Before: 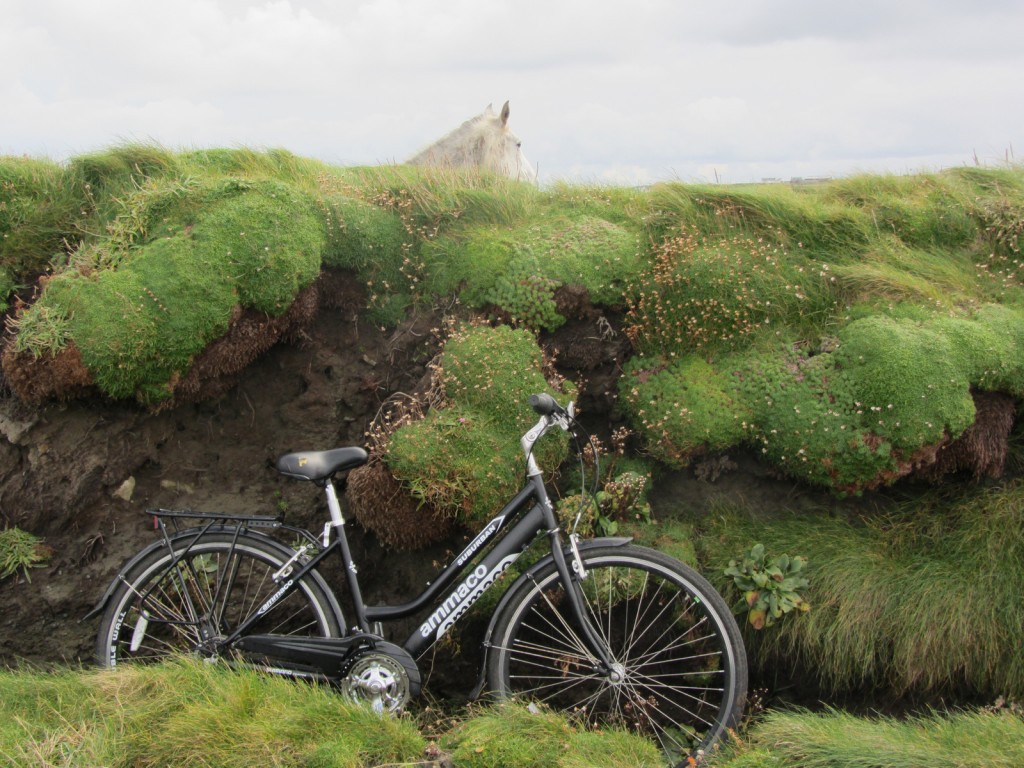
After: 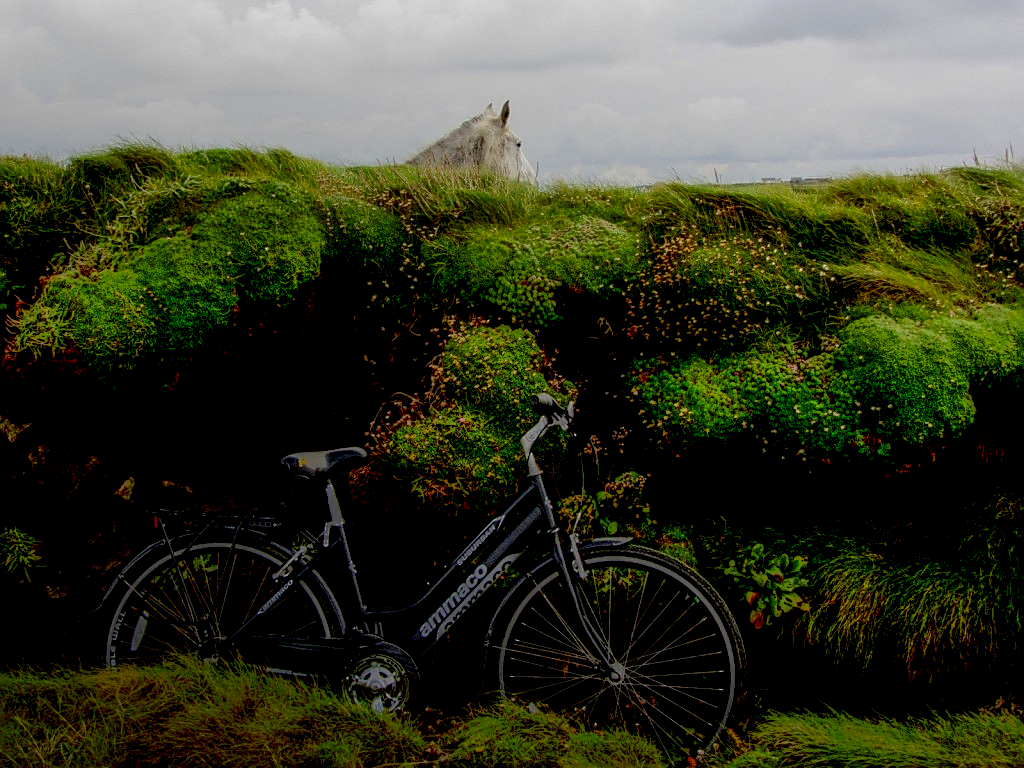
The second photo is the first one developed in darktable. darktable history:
local contrast: highlights 20%, detail 150%
sharpen: on, module defaults
shadows and highlights: shadows 37.27, highlights -28.18, soften with gaussian
exposure: black level correction 0.1, exposure -0.092 EV, compensate highlight preservation false
